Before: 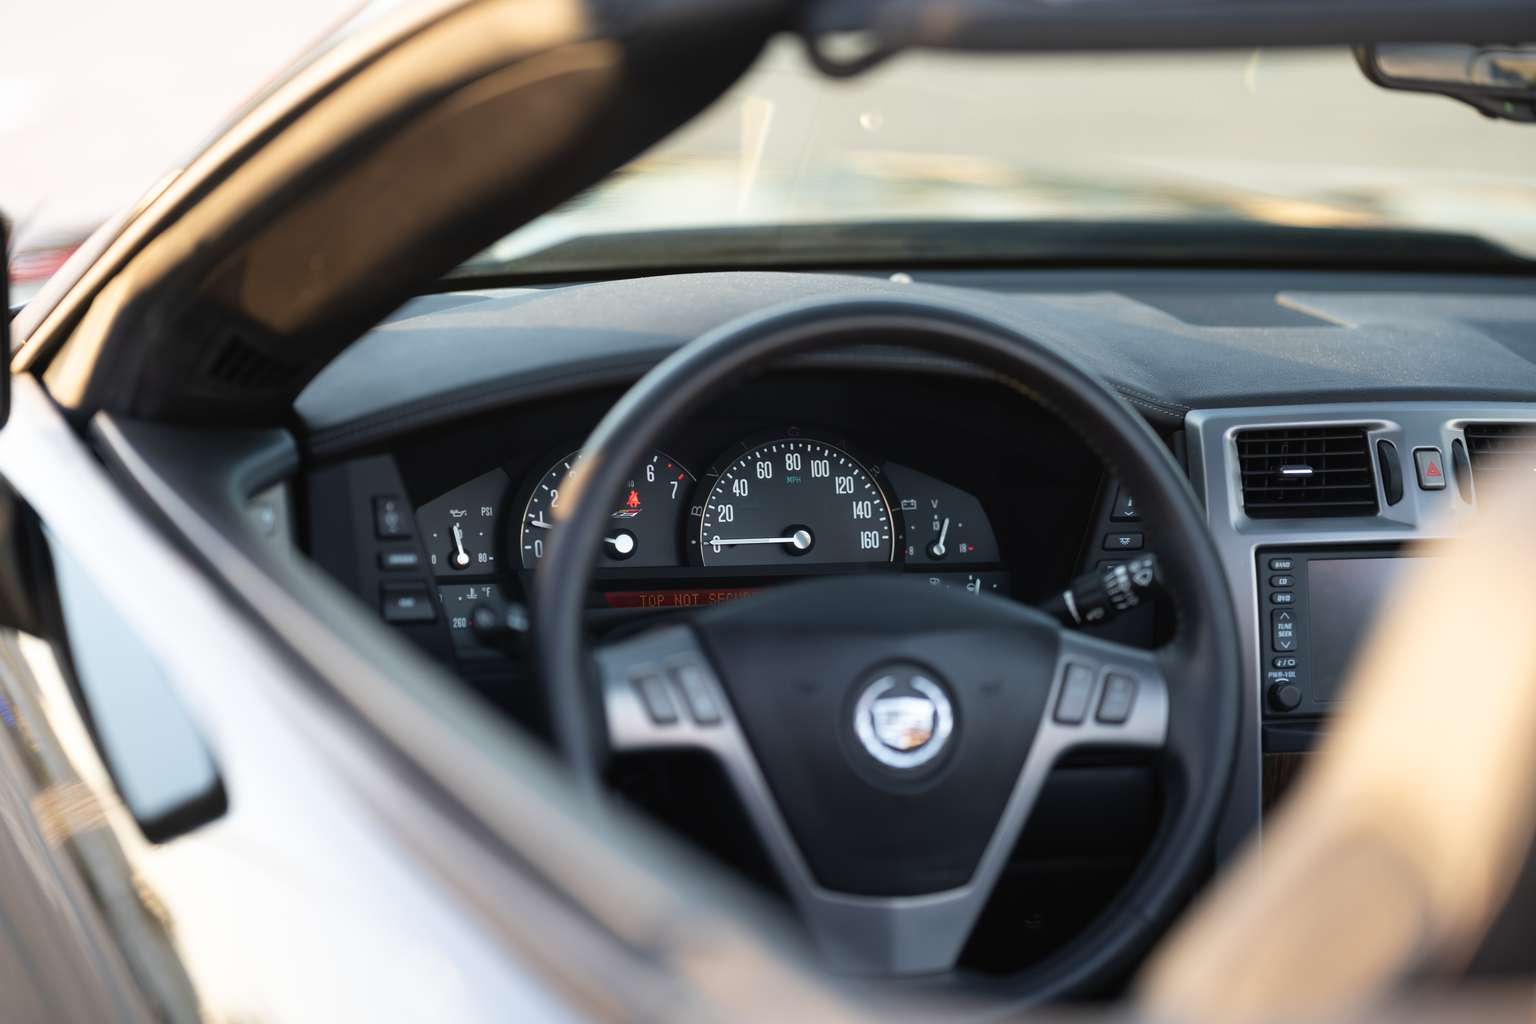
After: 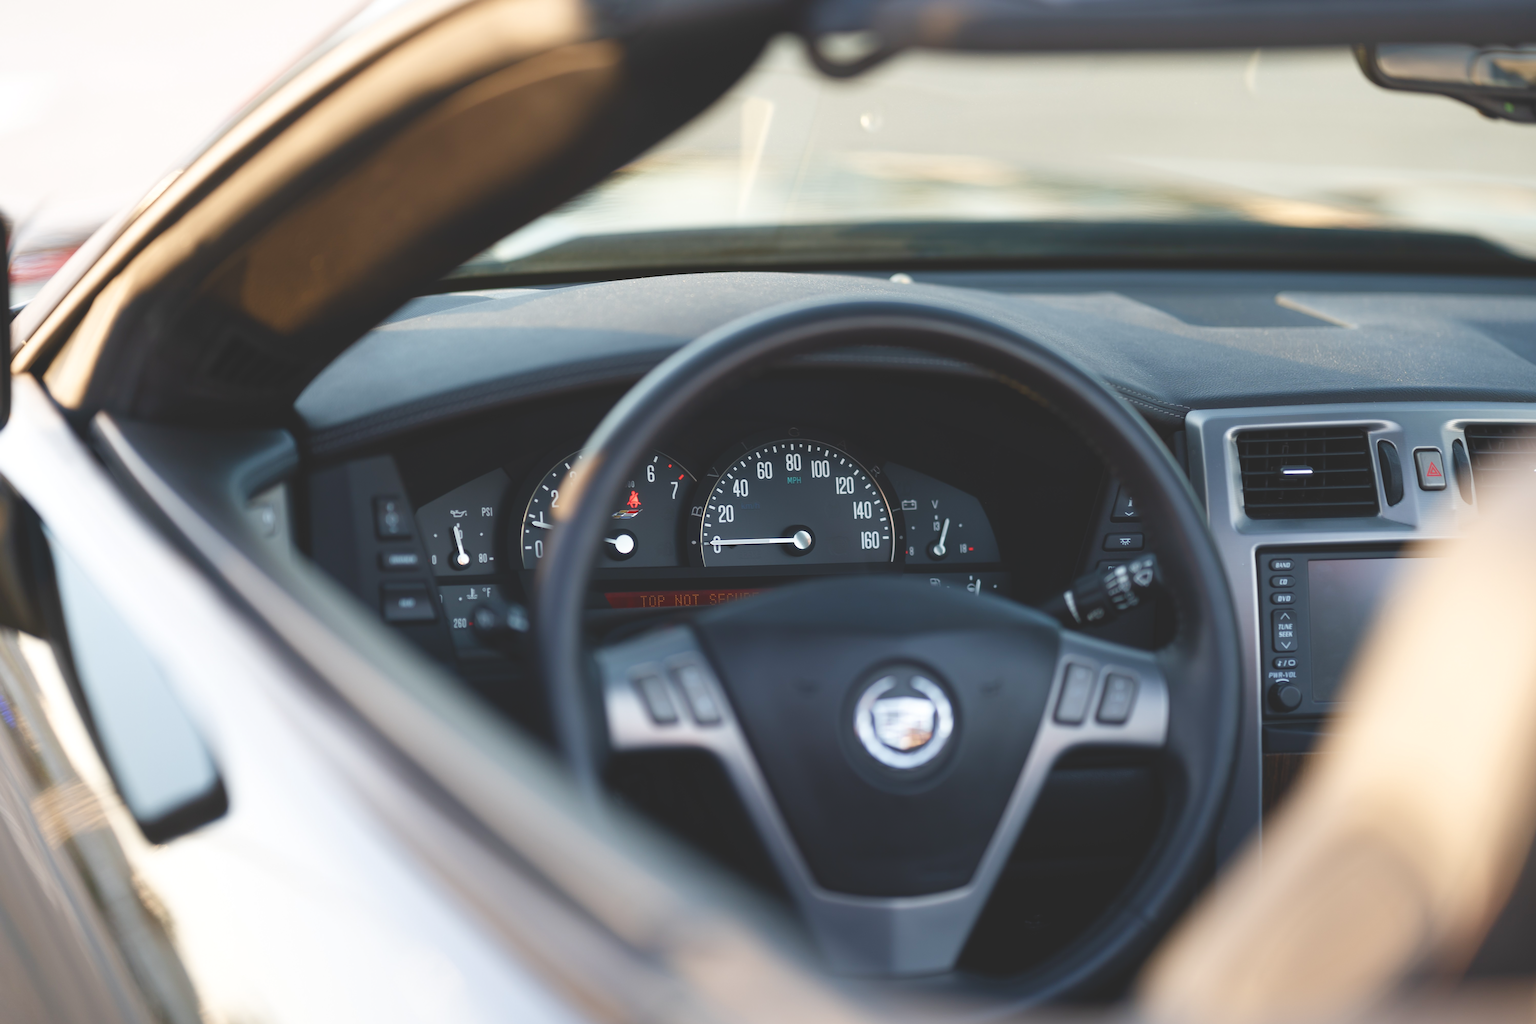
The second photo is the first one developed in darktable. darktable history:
color balance rgb: global offset › luminance 1.985%, perceptual saturation grading › global saturation 20%, perceptual saturation grading › highlights -50.124%, perceptual saturation grading › shadows 30.896%, global vibrance 20%
